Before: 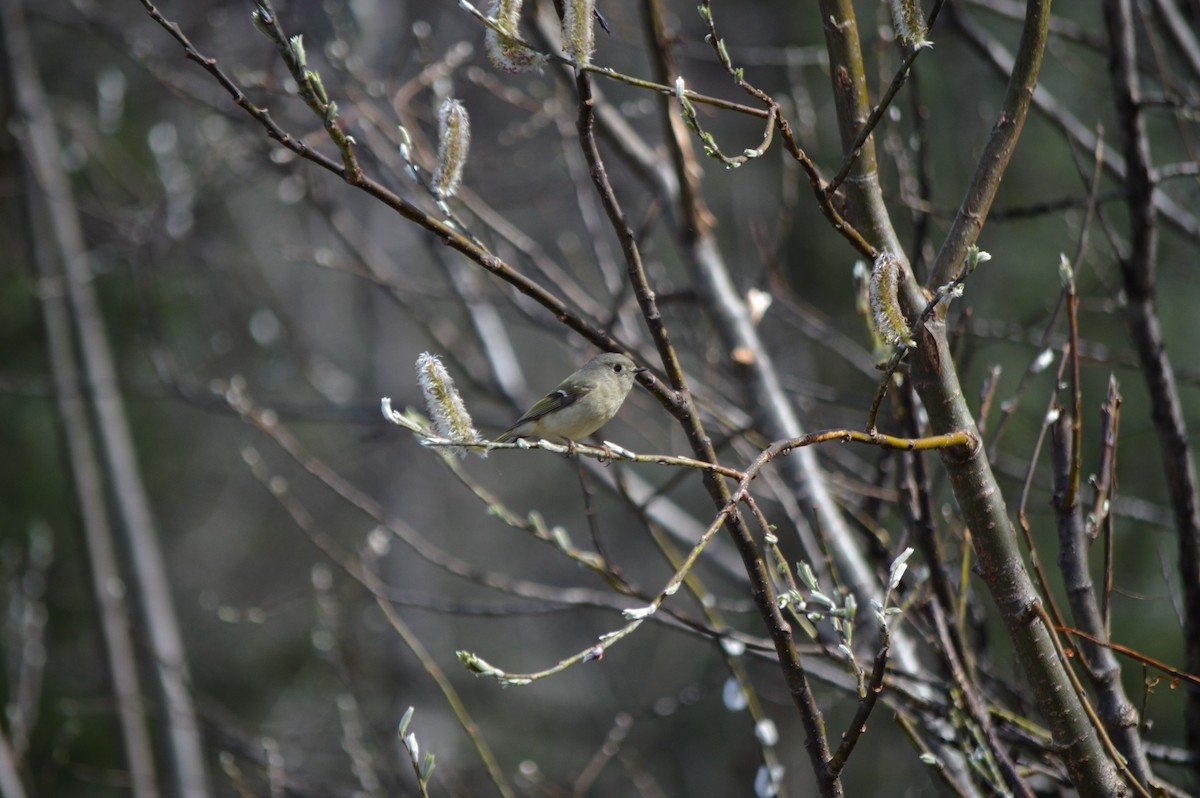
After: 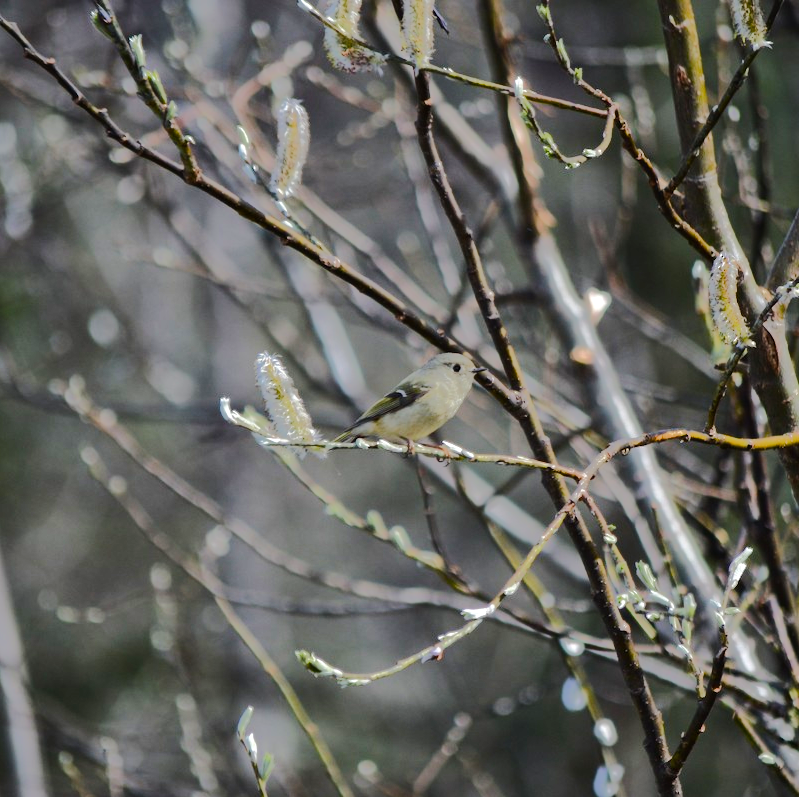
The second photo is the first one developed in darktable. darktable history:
tone equalizer: -8 EV -0.507 EV, -7 EV -0.344 EV, -6 EV -0.072 EV, -5 EV 0.434 EV, -4 EV 0.948 EV, -3 EV 0.779 EV, -2 EV -0.008 EV, -1 EV 0.129 EV, +0 EV -0.013 EV, edges refinement/feathering 500, mask exposure compensation -1.57 EV, preserve details no
color balance rgb: perceptual saturation grading › global saturation 0.101%, perceptual saturation grading › highlights -17.039%, perceptual saturation grading › mid-tones 33.607%, perceptual saturation grading › shadows 50.431%
crop and rotate: left 13.434%, right 19.94%
